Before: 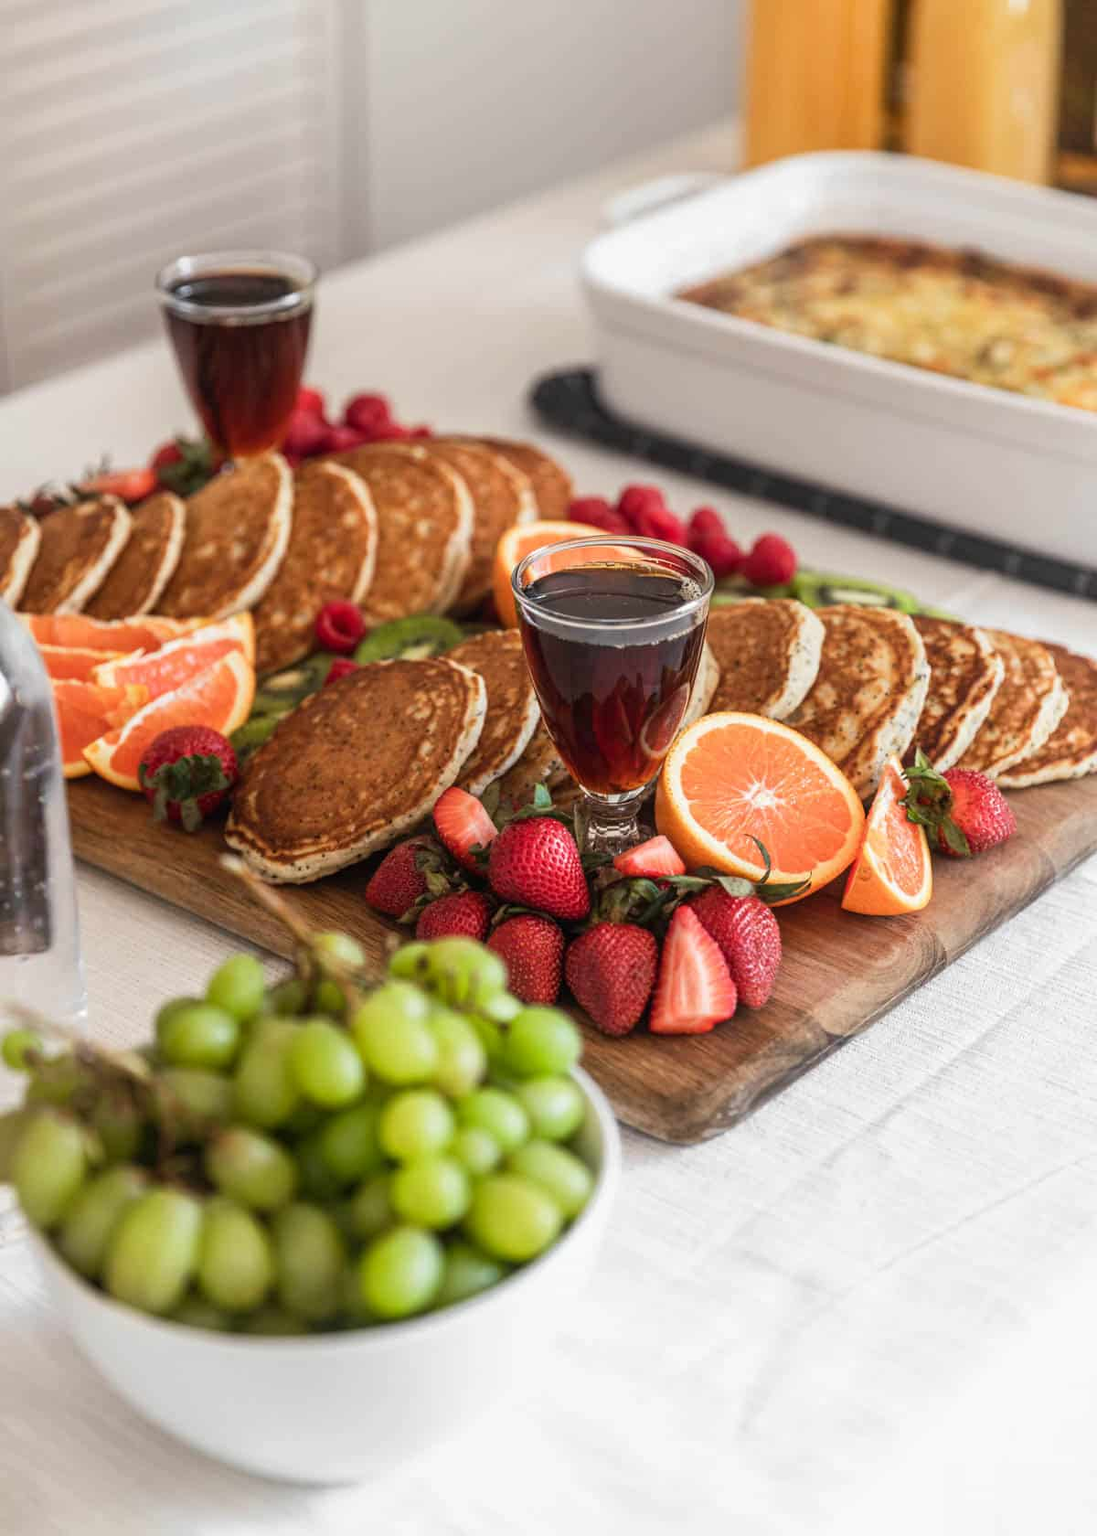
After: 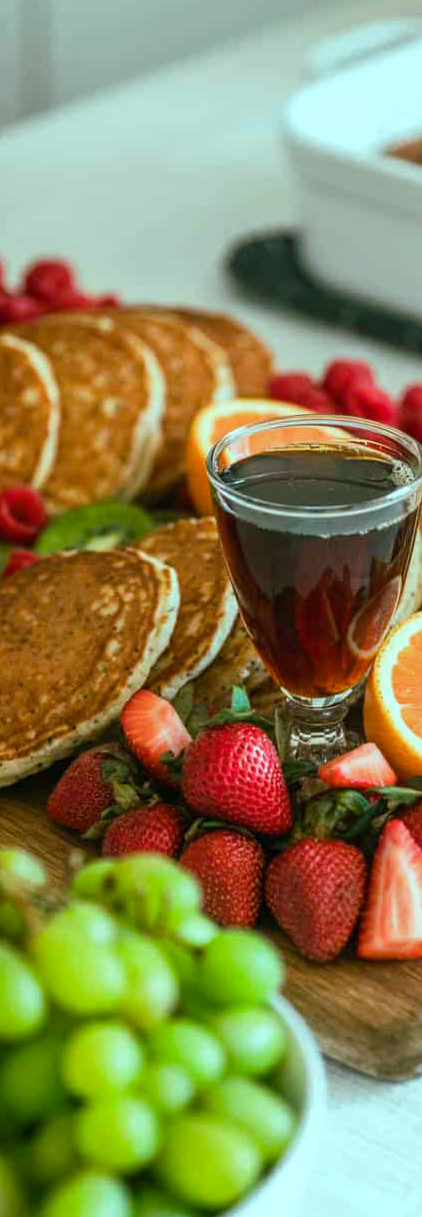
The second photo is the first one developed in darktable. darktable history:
color balance rgb: shadows lift › chroma 11.71%, shadows lift › hue 133.46°, highlights gain › chroma 4%, highlights gain › hue 200.2°, perceptual saturation grading › global saturation 18.05%
crop and rotate: left 29.476%, top 10.214%, right 35.32%, bottom 17.333%
shadows and highlights: shadows 29.61, highlights -30.47, low approximation 0.01, soften with gaussian
